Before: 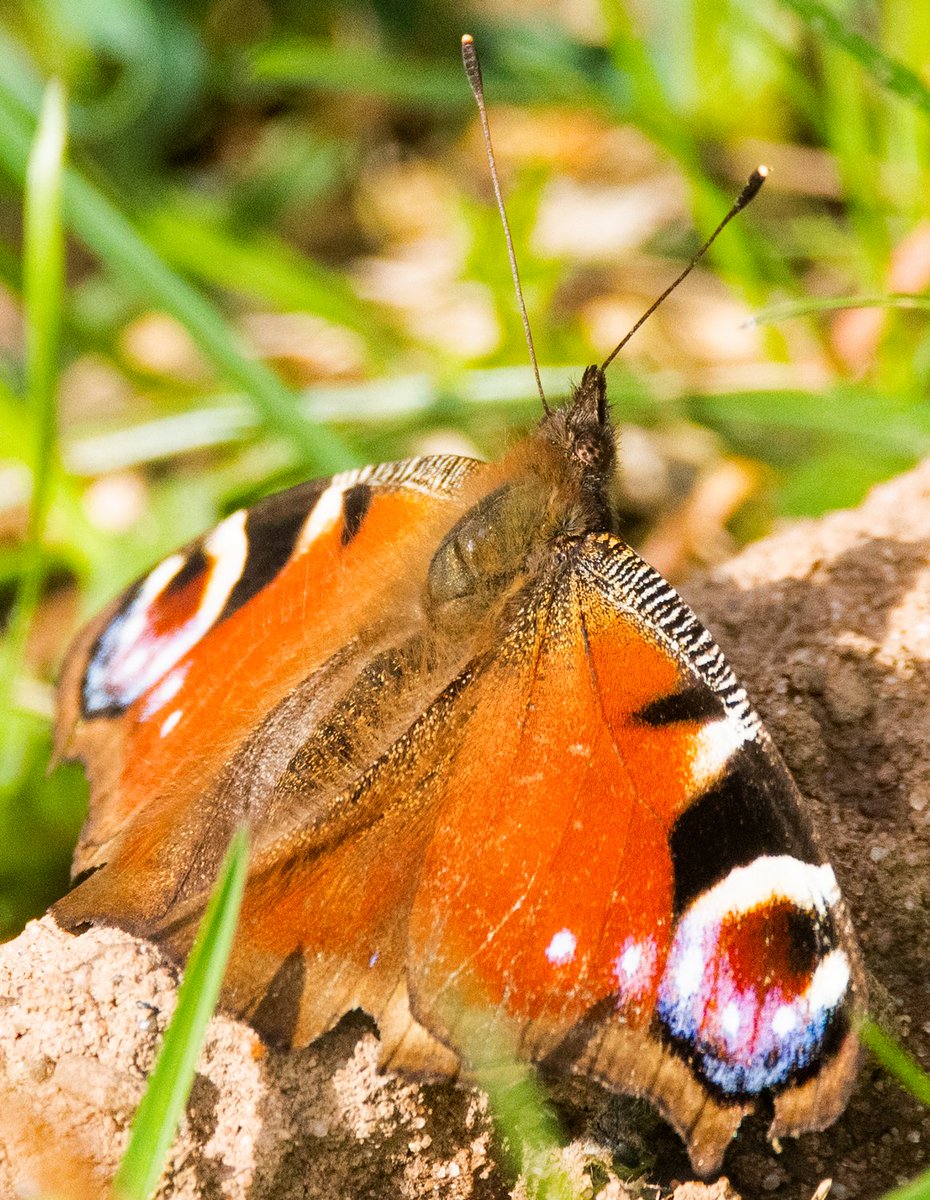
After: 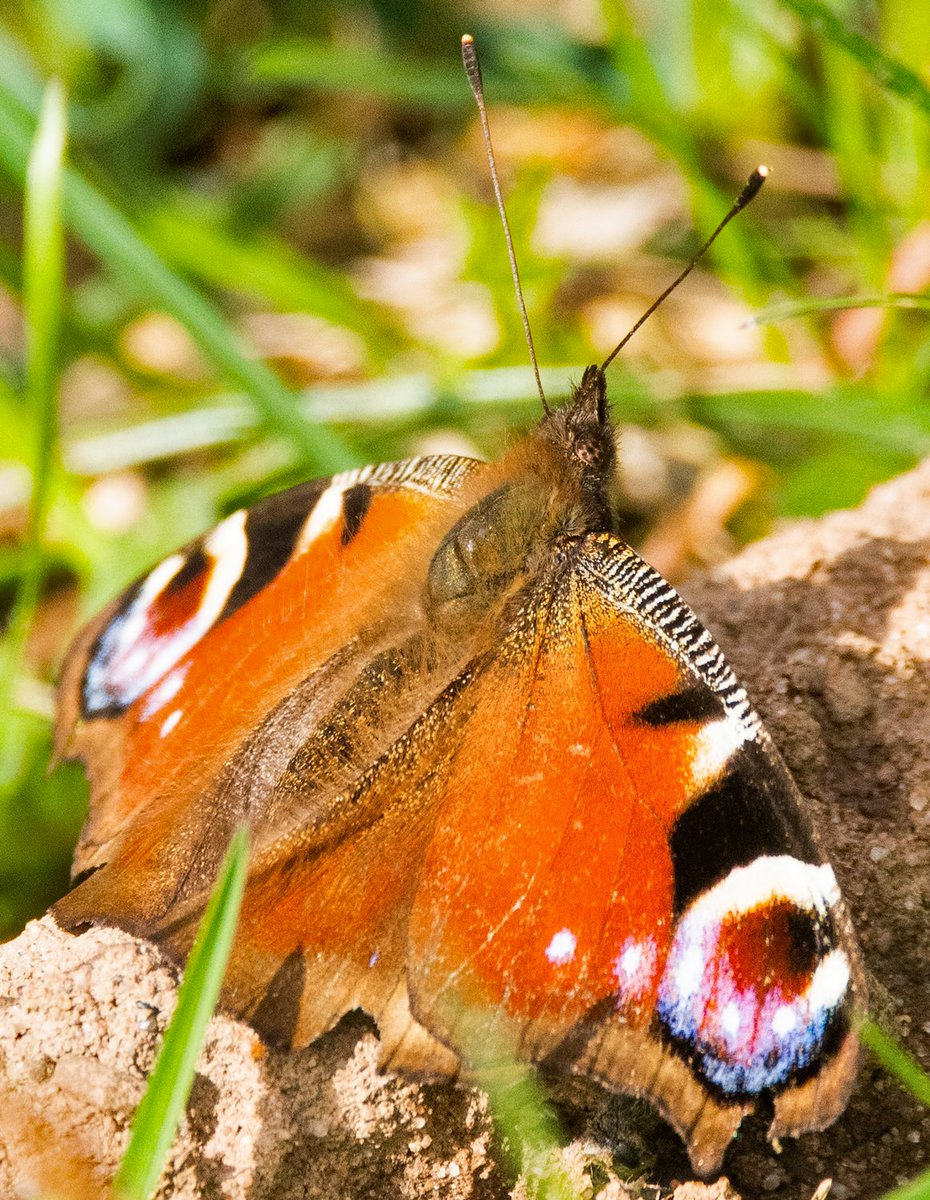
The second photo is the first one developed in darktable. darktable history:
shadows and highlights: shadows 60.54, soften with gaussian
